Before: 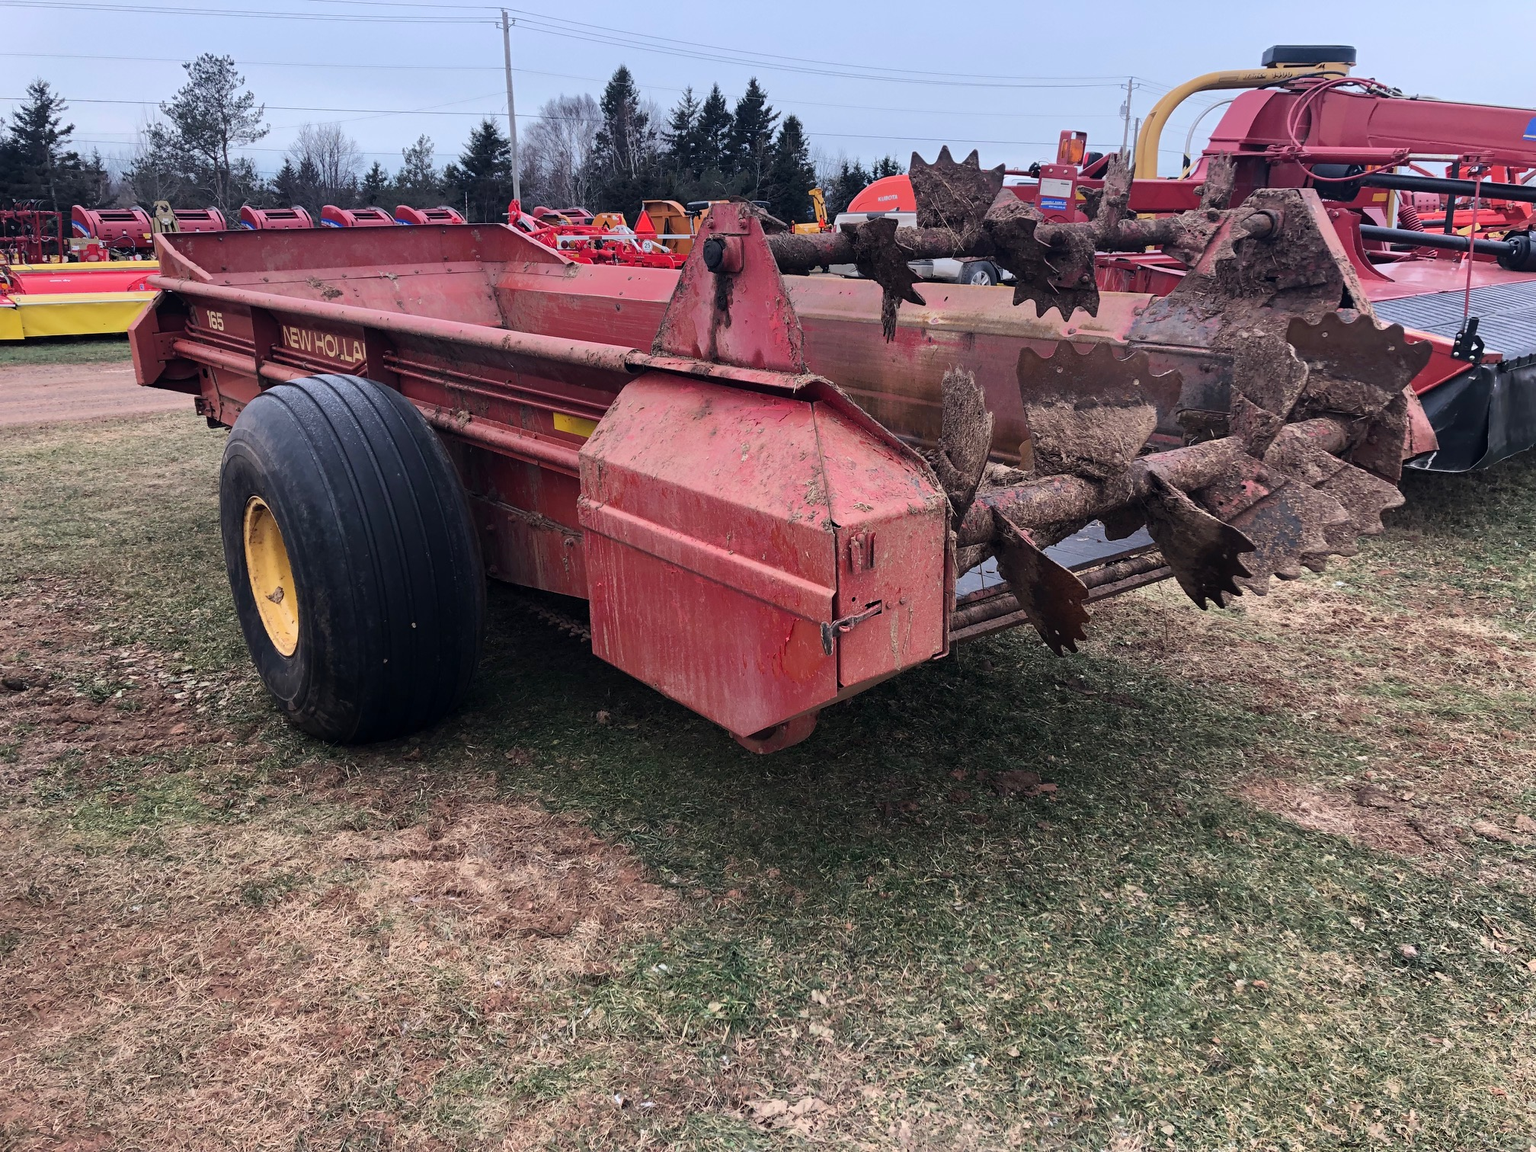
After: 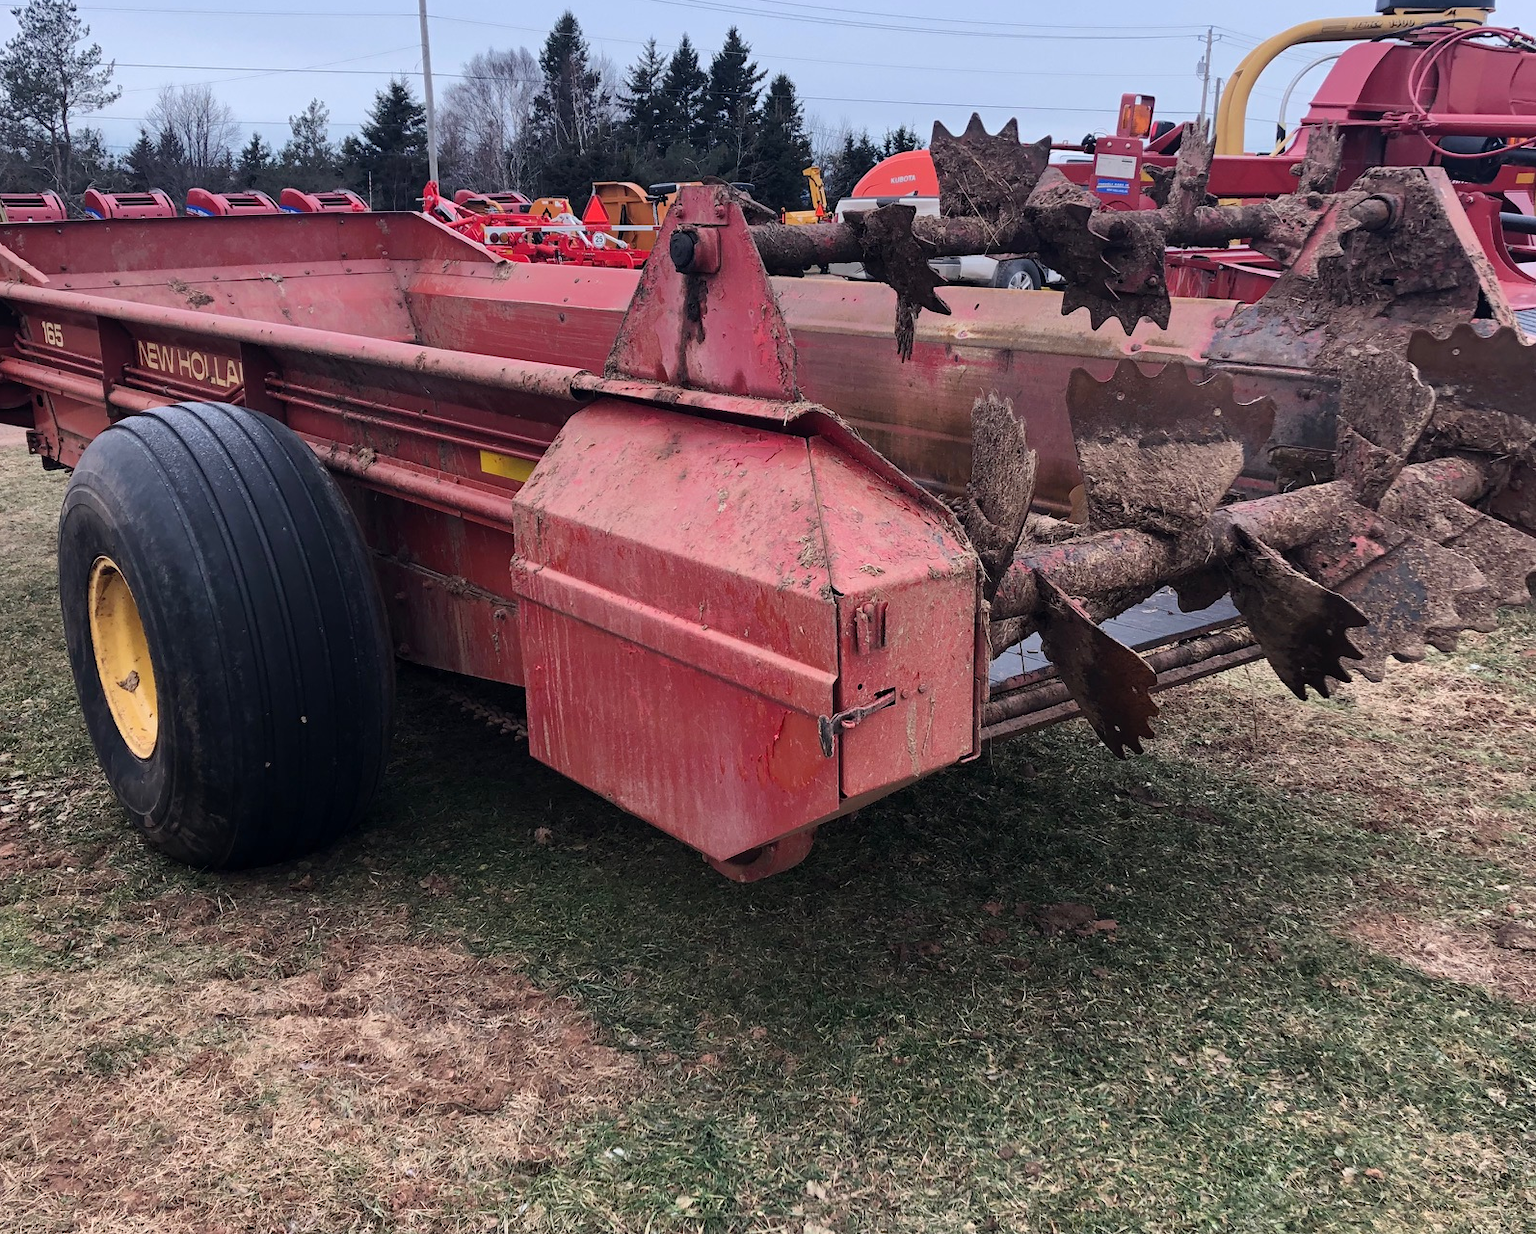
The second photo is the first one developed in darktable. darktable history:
crop: left 11.354%, top 4.928%, right 9.554%, bottom 10.292%
